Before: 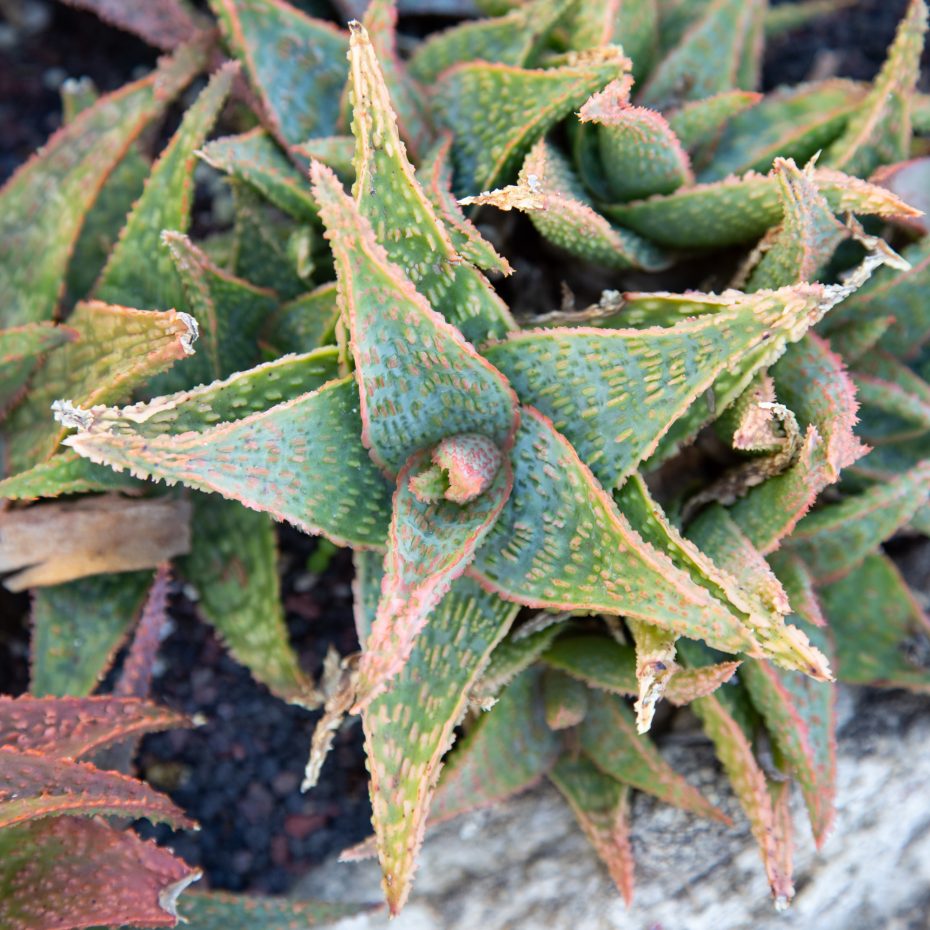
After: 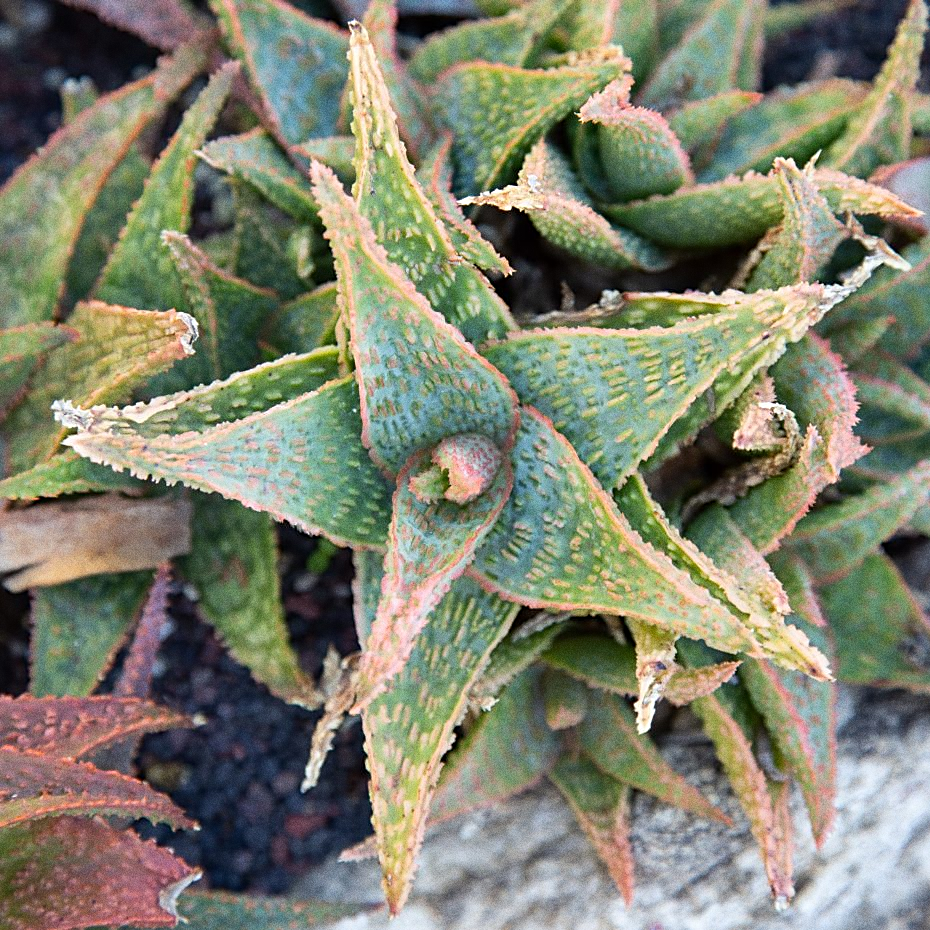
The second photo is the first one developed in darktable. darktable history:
sharpen: on, module defaults
grain: coarseness 9.61 ISO, strength 35.62%
